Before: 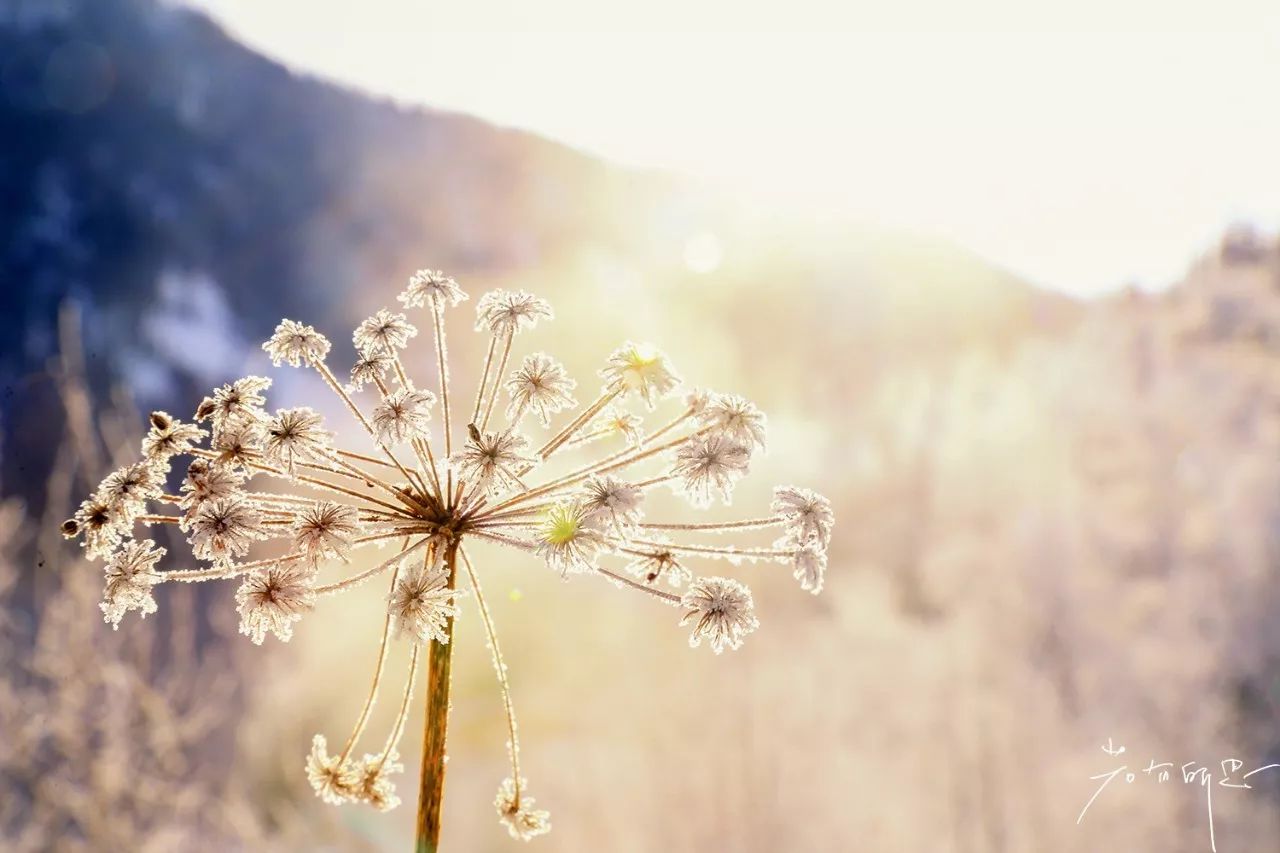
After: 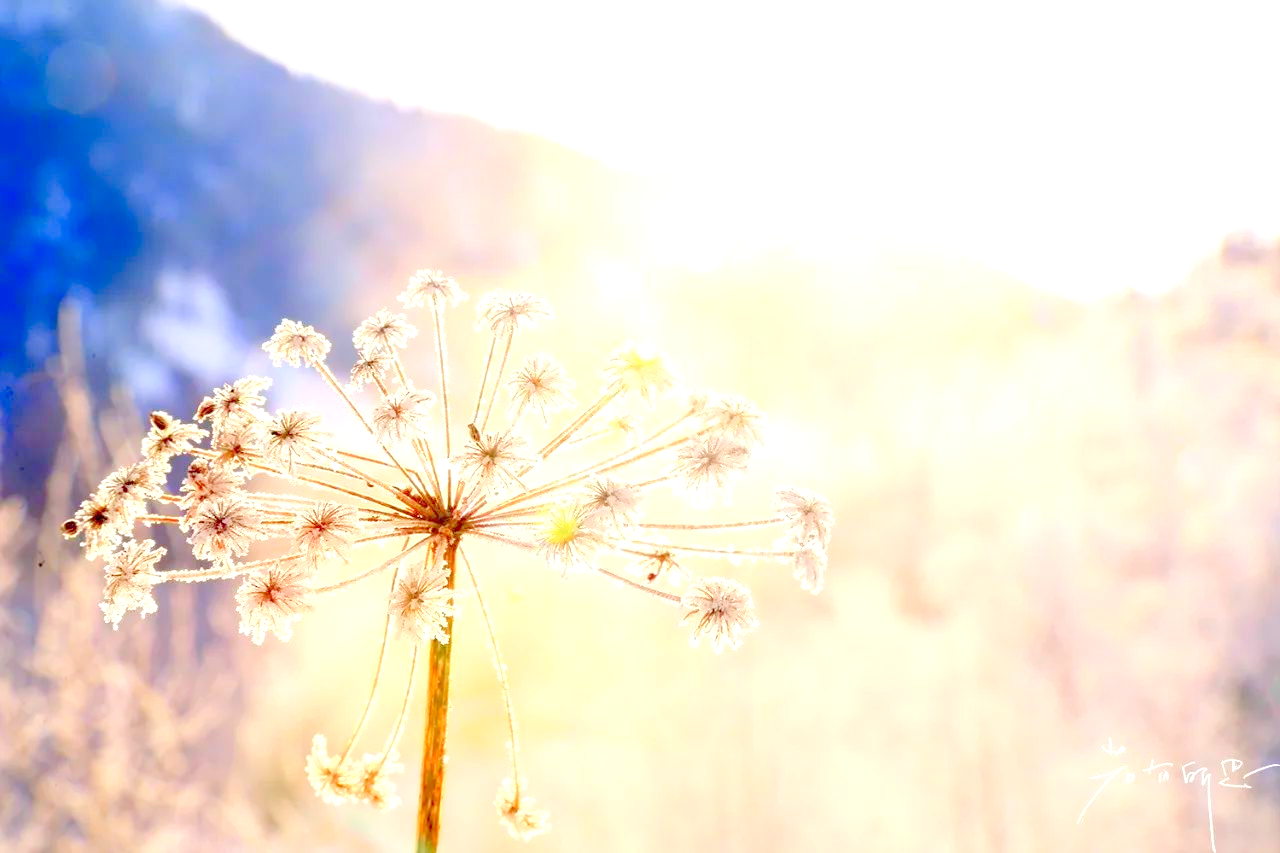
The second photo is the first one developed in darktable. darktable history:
levels: white 99.89%, levels [0.008, 0.318, 0.836]
